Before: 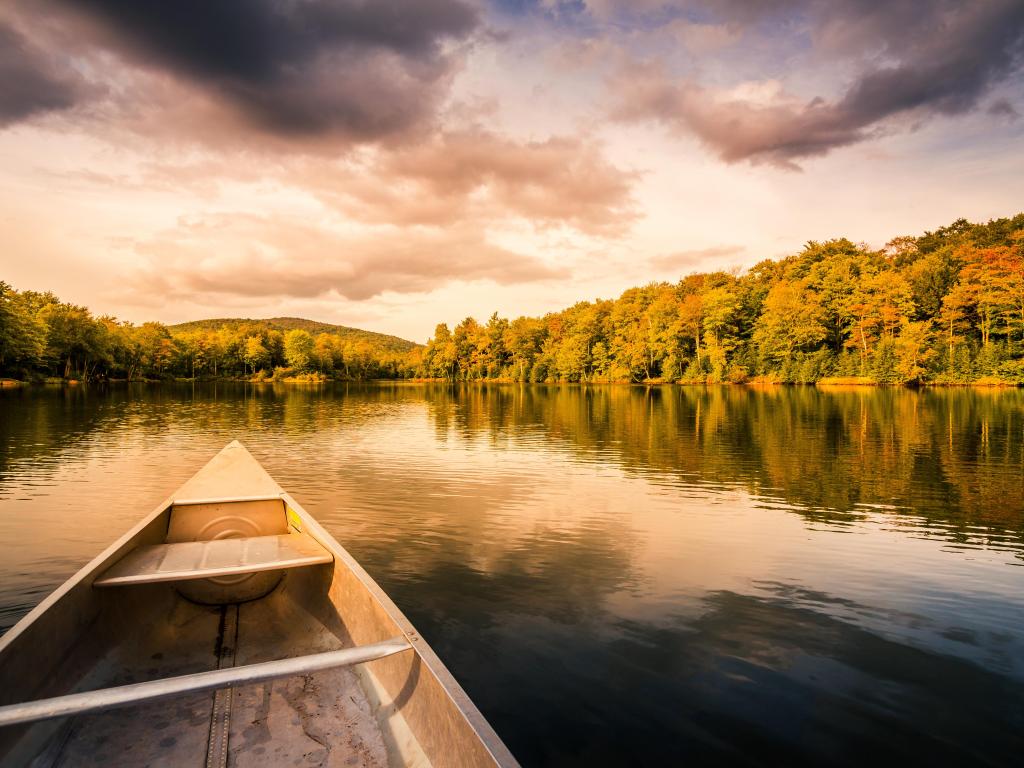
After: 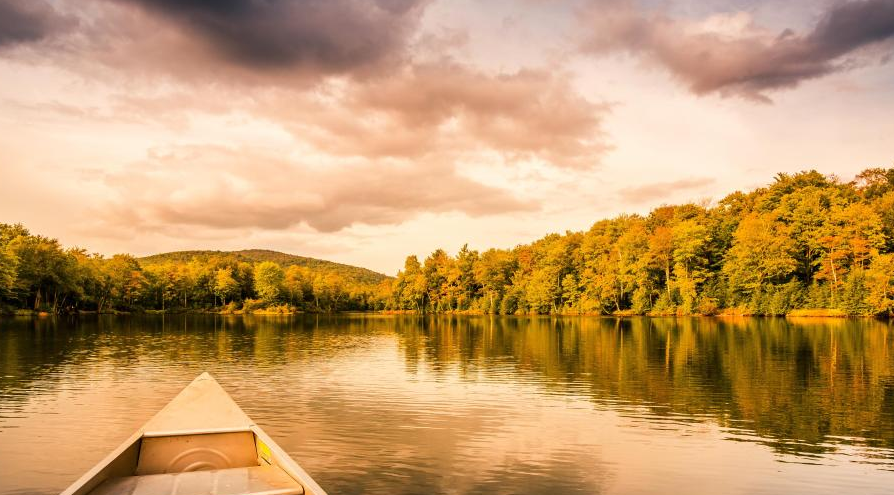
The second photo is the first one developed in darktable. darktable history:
crop: left 2.99%, top 8.951%, right 9.624%, bottom 26.575%
